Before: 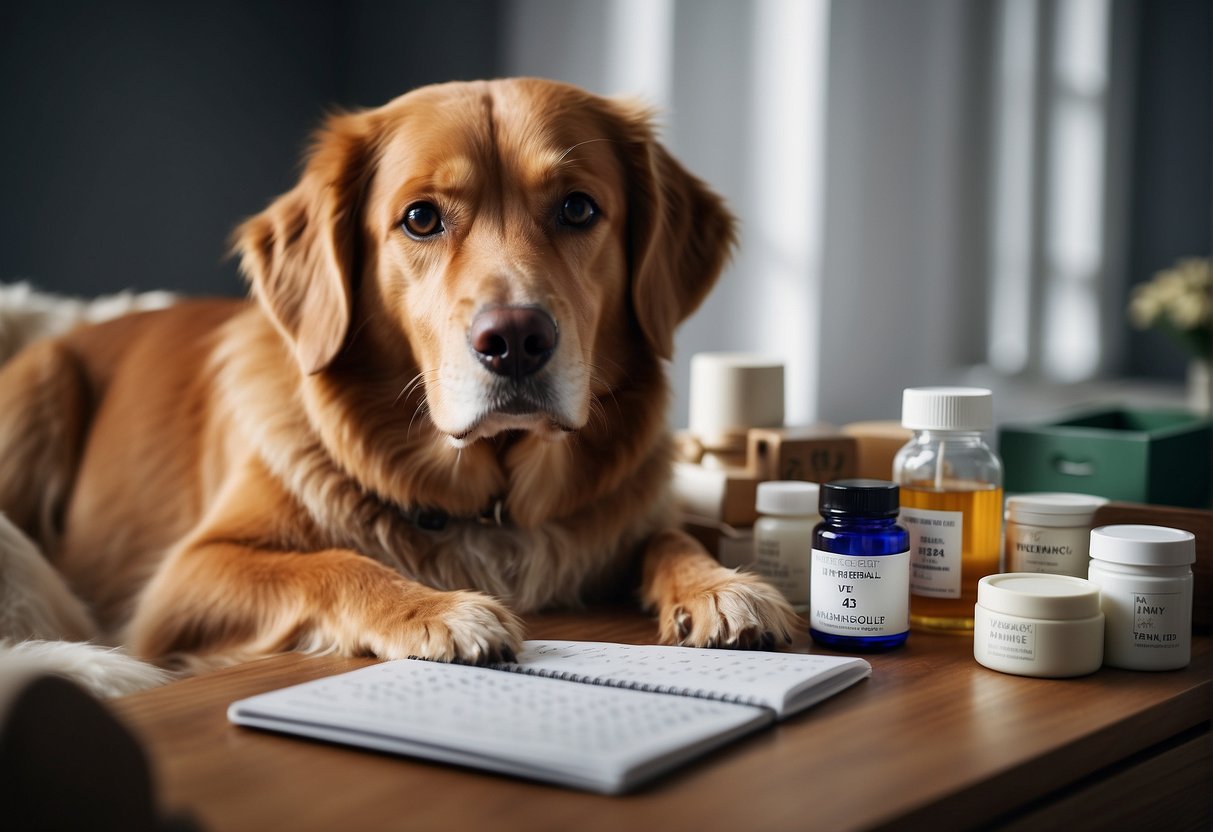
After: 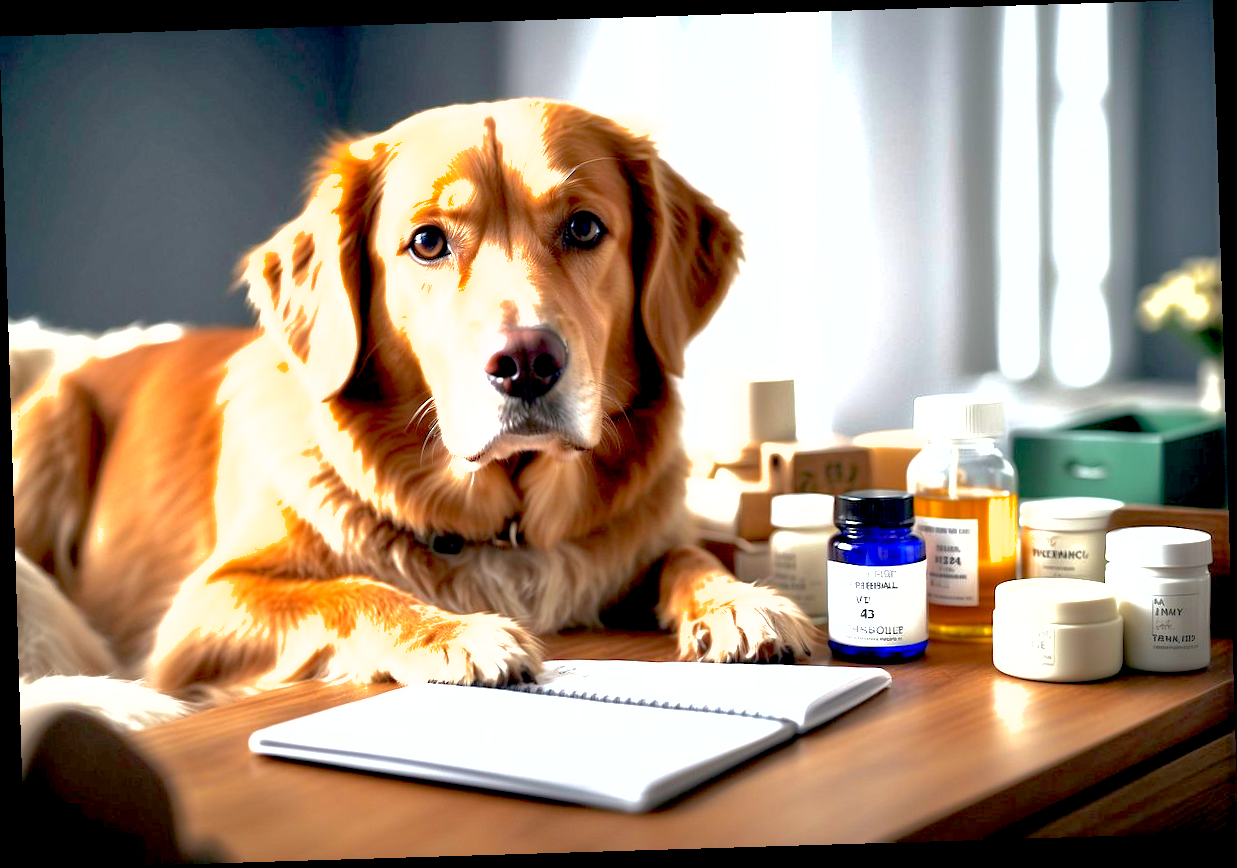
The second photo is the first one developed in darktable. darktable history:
graduated density: rotation -180°, offset 24.95
rotate and perspective: rotation -1.75°, automatic cropping off
exposure: black level correction 0.005, exposure 2.084 EV, compensate highlight preservation false
shadows and highlights: on, module defaults
